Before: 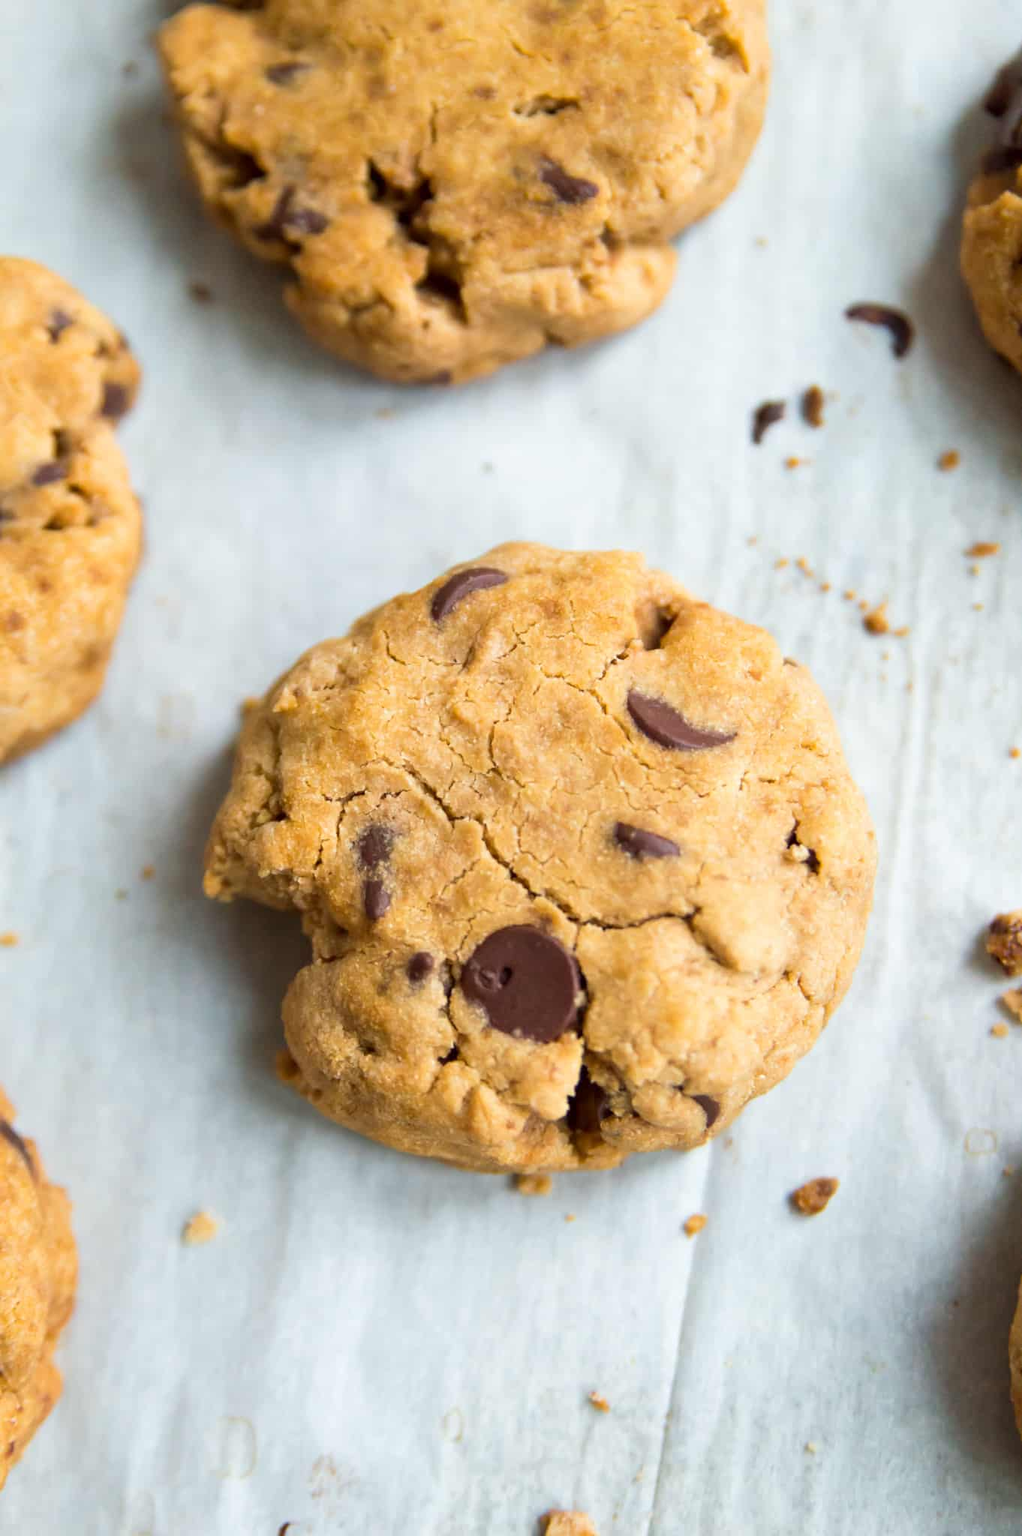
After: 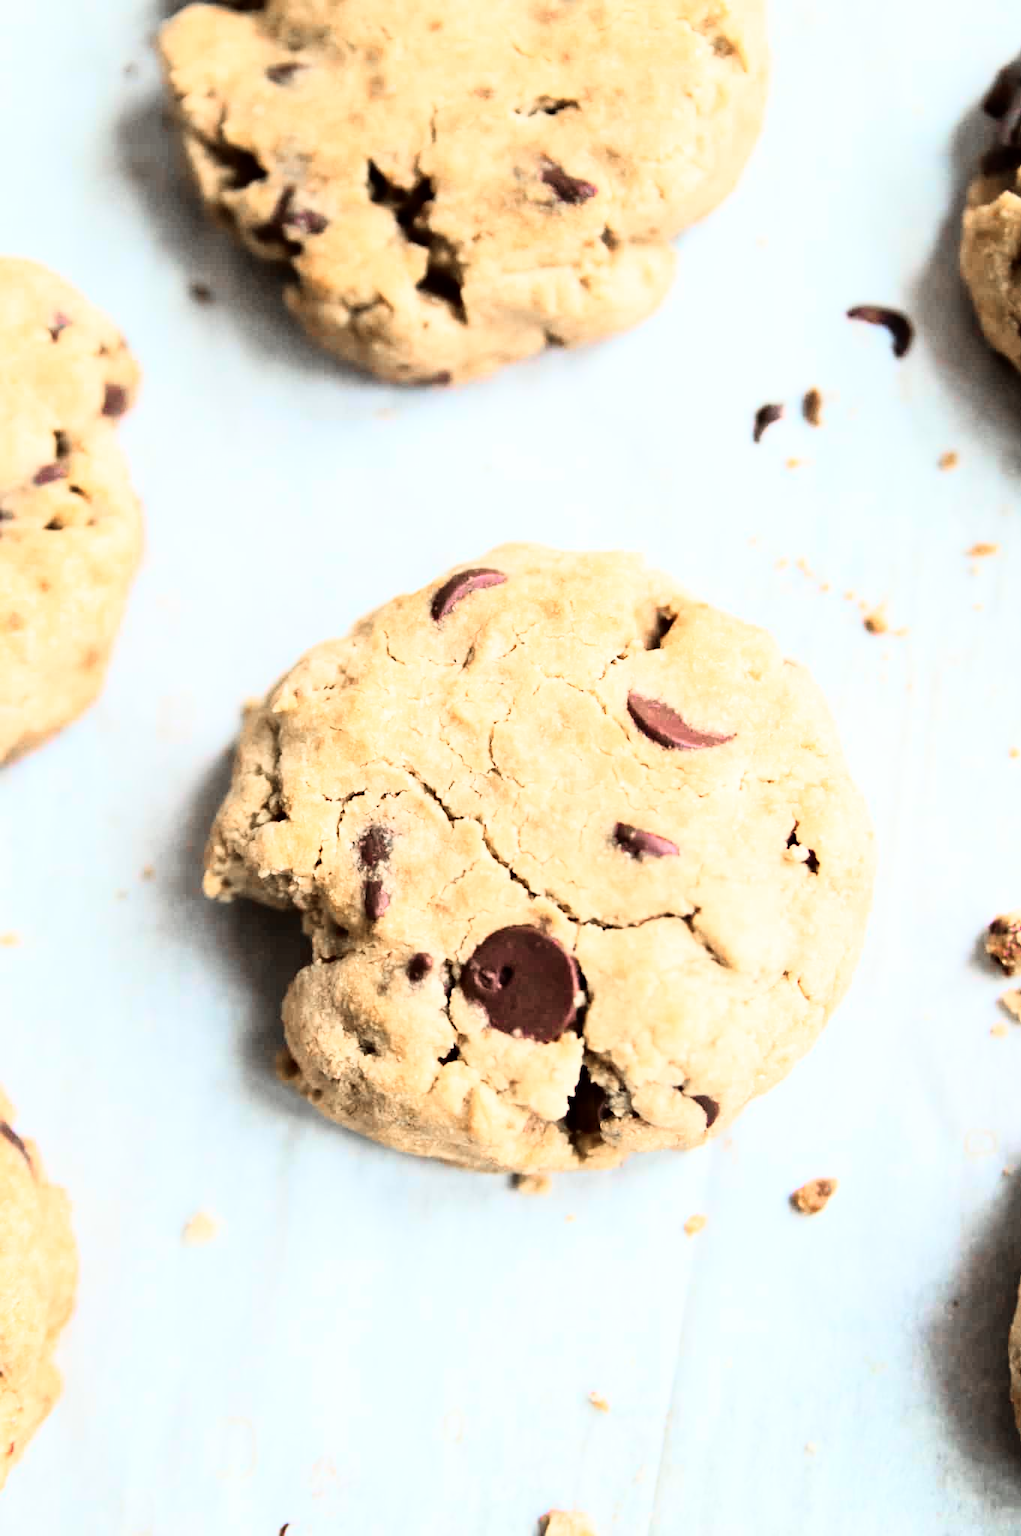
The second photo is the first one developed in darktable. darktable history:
color zones: curves: ch1 [(0, 0.708) (0.088, 0.648) (0.245, 0.187) (0.429, 0.326) (0.571, 0.498) (0.714, 0.5) (0.857, 0.5) (1, 0.708)]
rgb curve: curves: ch0 [(0, 0) (0.21, 0.15) (0.24, 0.21) (0.5, 0.75) (0.75, 0.96) (0.89, 0.99) (1, 1)]; ch1 [(0, 0.02) (0.21, 0.13) (0.25, 0.2) (0.5, 0.67) (0.75, 0.9) (0.89, 0.97) (1, 1)]; ch2 [(0, 0.02) (0.21, 0.13) (0.25, 0.2) (0.5, 0.67) (0.75, 0.9) (0.89, 0.97) (1, 1)], compensate middle gray true
